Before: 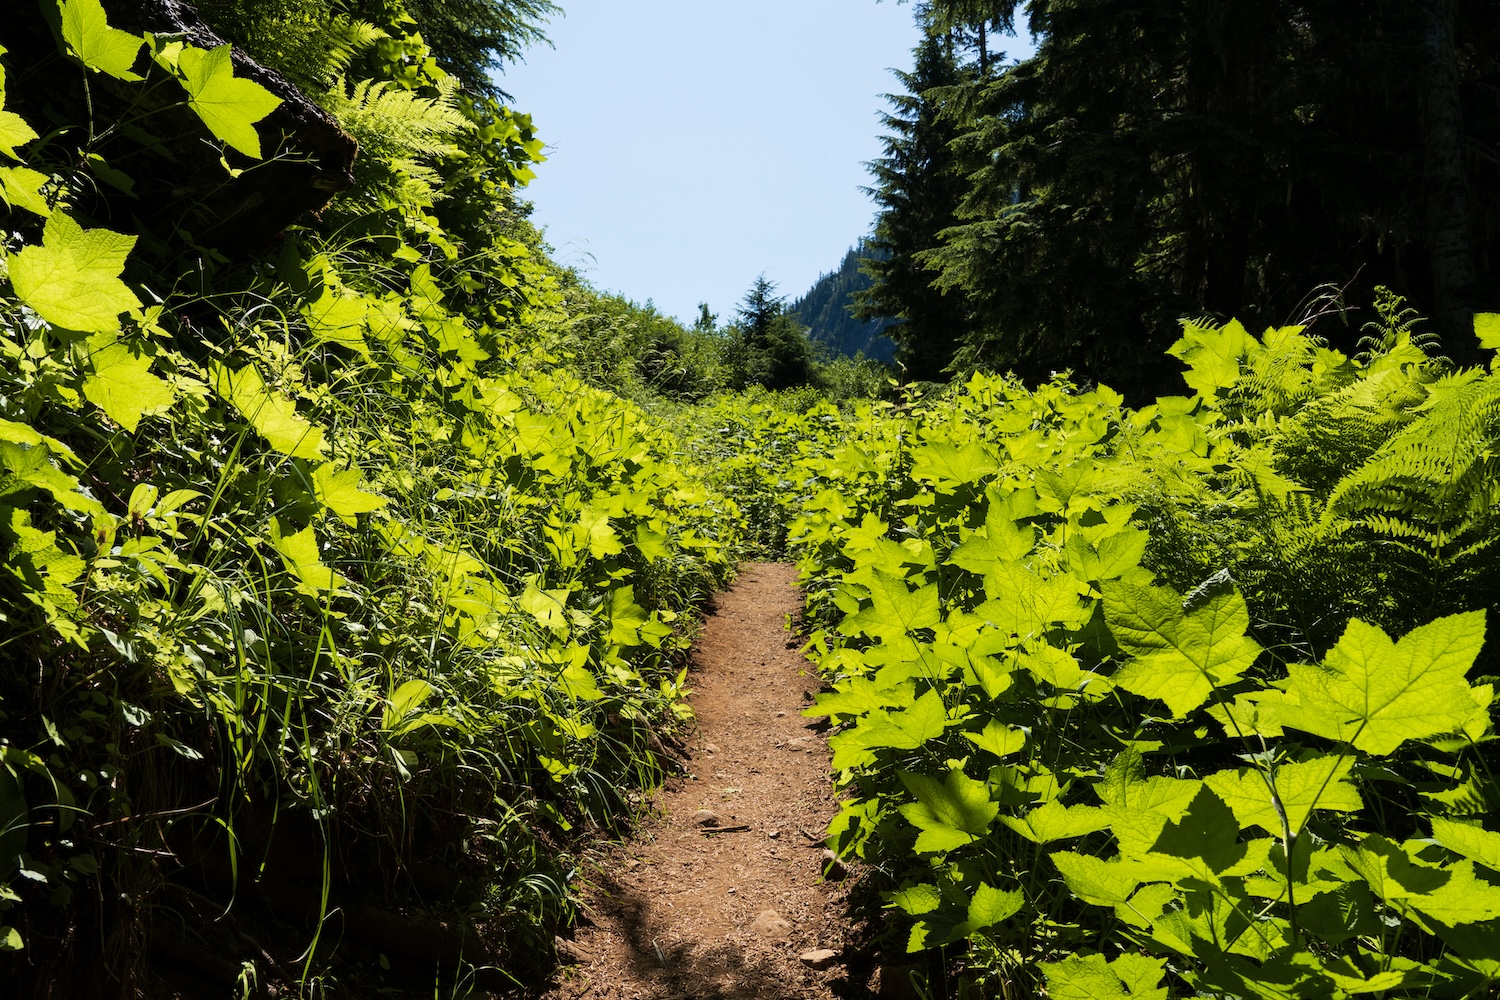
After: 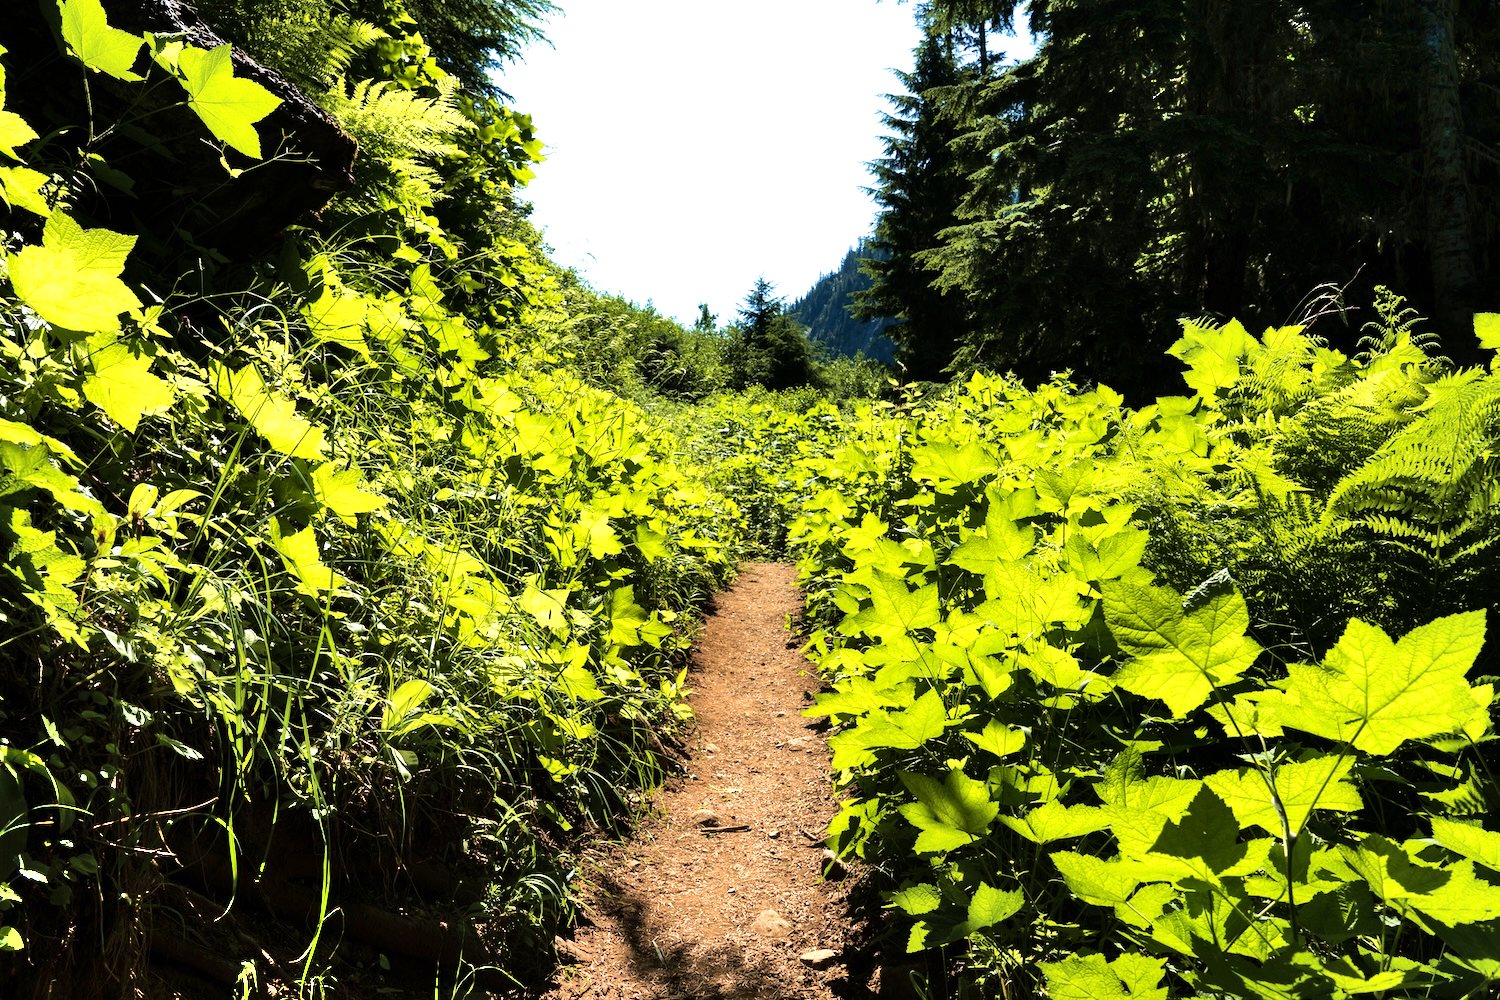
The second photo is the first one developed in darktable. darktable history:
velvia: on, module defaults
tone equalizer: -8 EV -0.725 EV, -7 EV -0.693 EV, -6 EV -0.628 EV, -5 EV -0.387 EV, -3 EV 0.374 EV, -2 EV 0.6 EV, -1 EV 0.688 EV, +0 EV 0.749 EV
shadows and highlights: shadows 73.39, highlights -24.27, soften with gaussian
